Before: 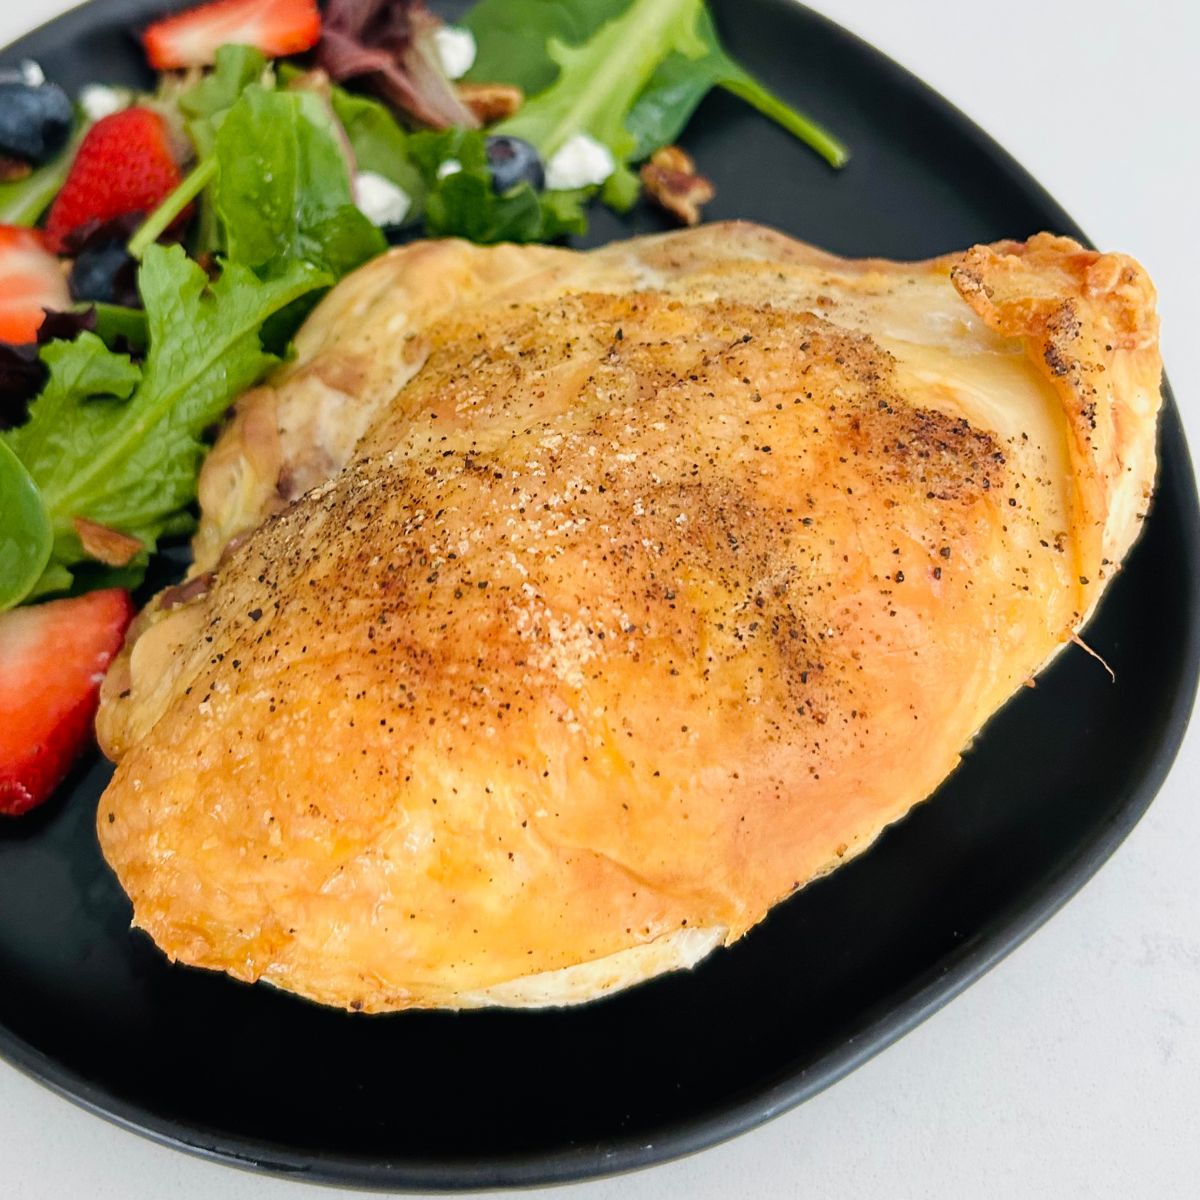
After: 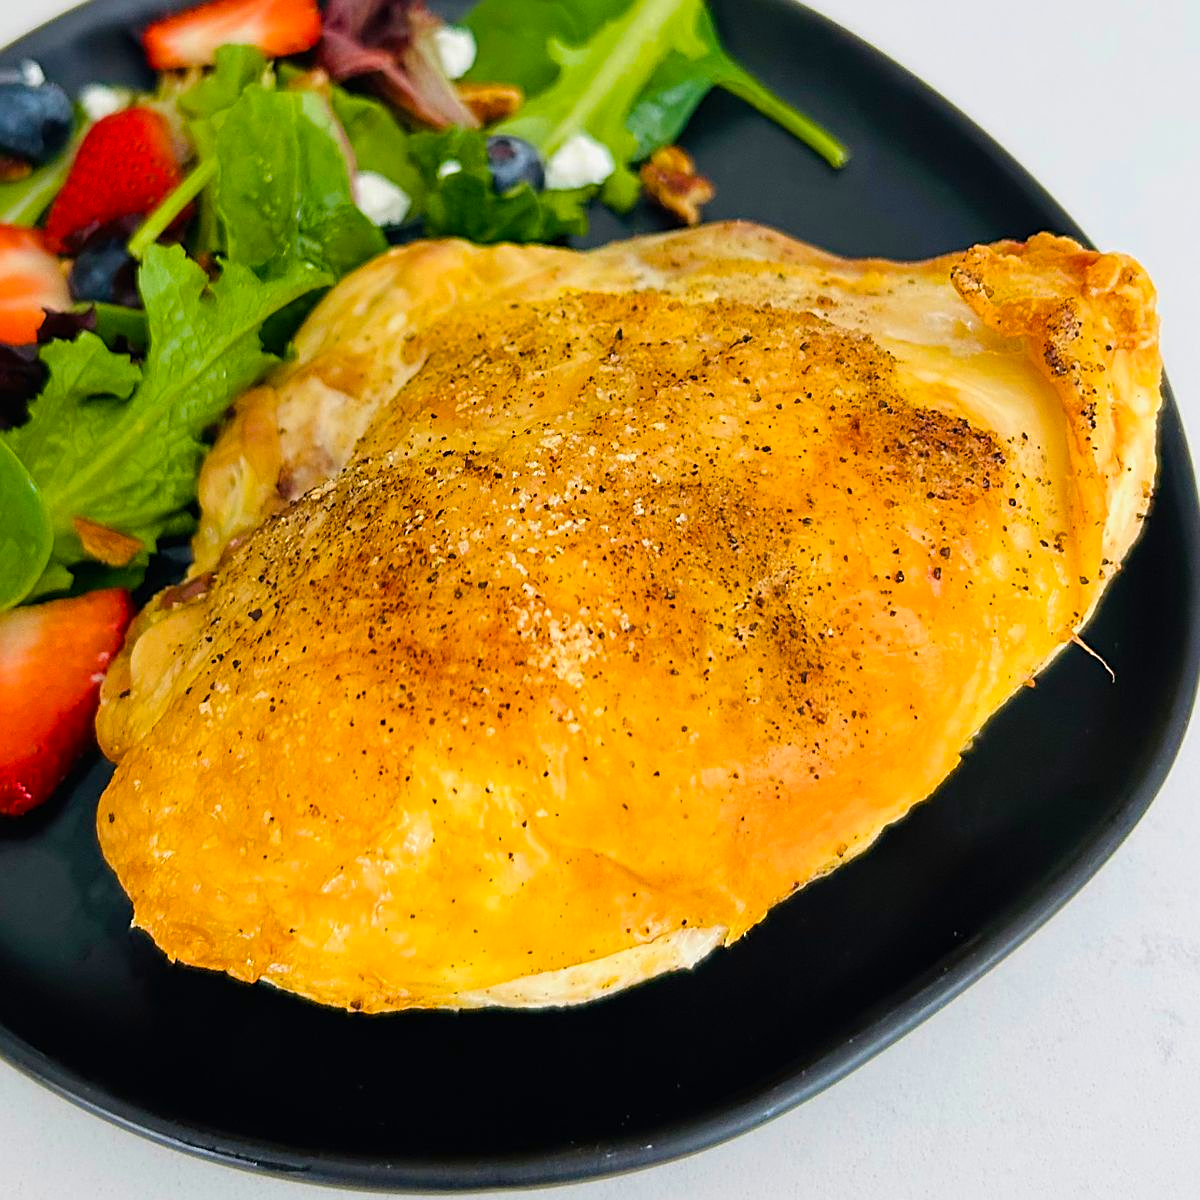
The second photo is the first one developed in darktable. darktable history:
sharpen: amount 0.478
color balance rgb: linear chroma grading › global chroma 10%, perceptual saturation grading › global saturation 30%, global vibrance 10%
